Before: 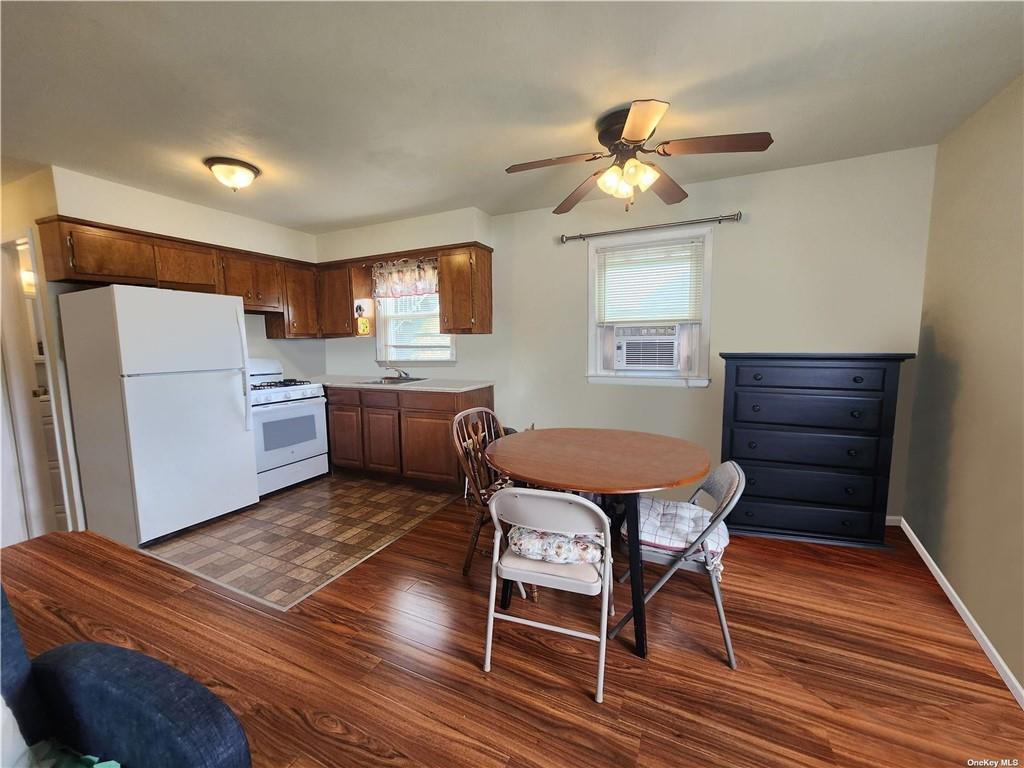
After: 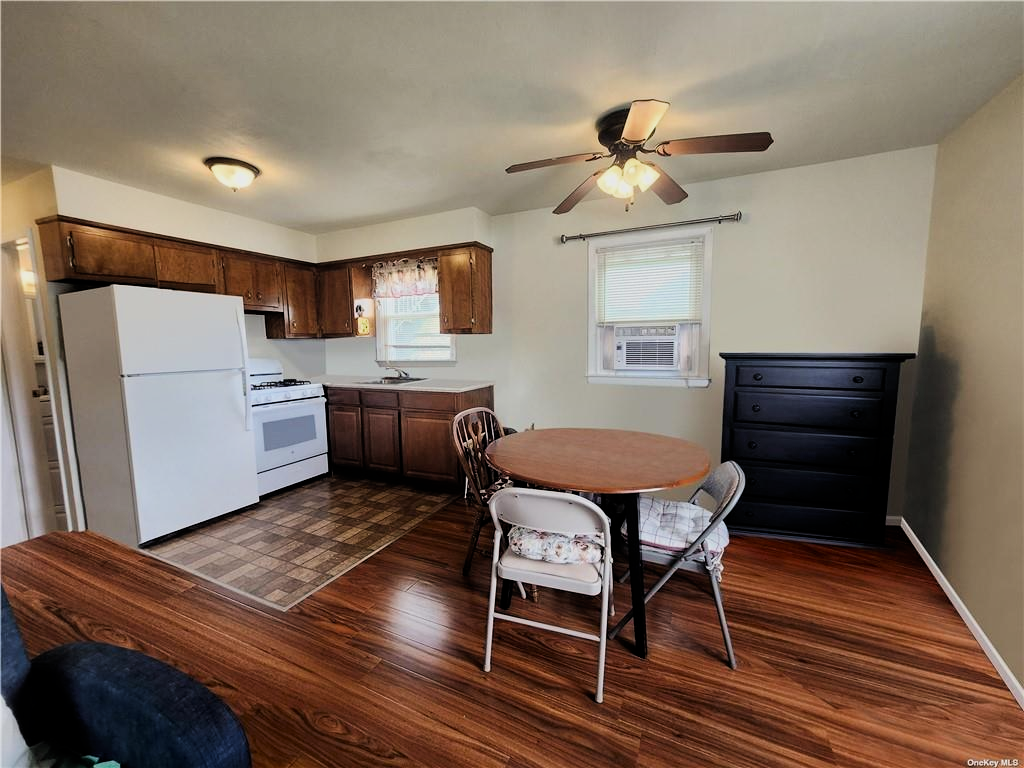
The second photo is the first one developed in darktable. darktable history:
filmic rgb: black relative exposure -7.5 EV, white relative exposure 5 EV, hardness 3.31, contrast 1.299, add noise in highlights 0.001, color science v3 (2019), use custom middle-gray values true, contrast in highlights soft
shadows and highlights: shadows -87.17, highlights -36.41, soften with gaussian
